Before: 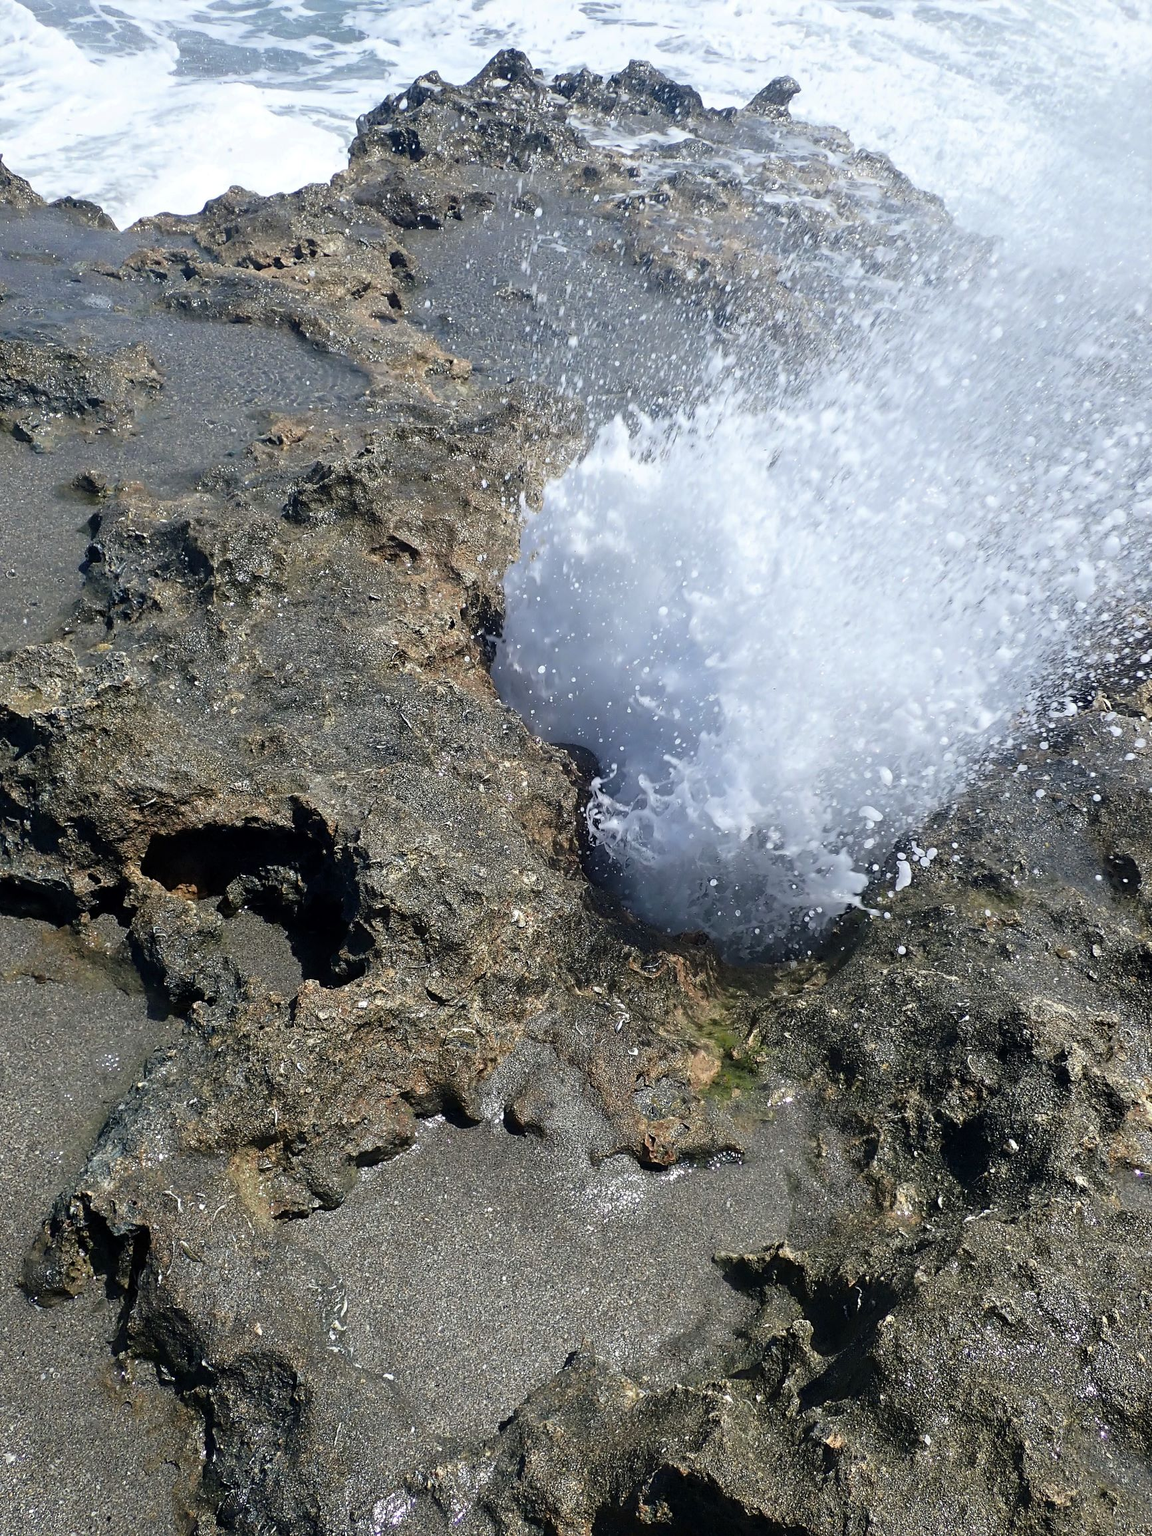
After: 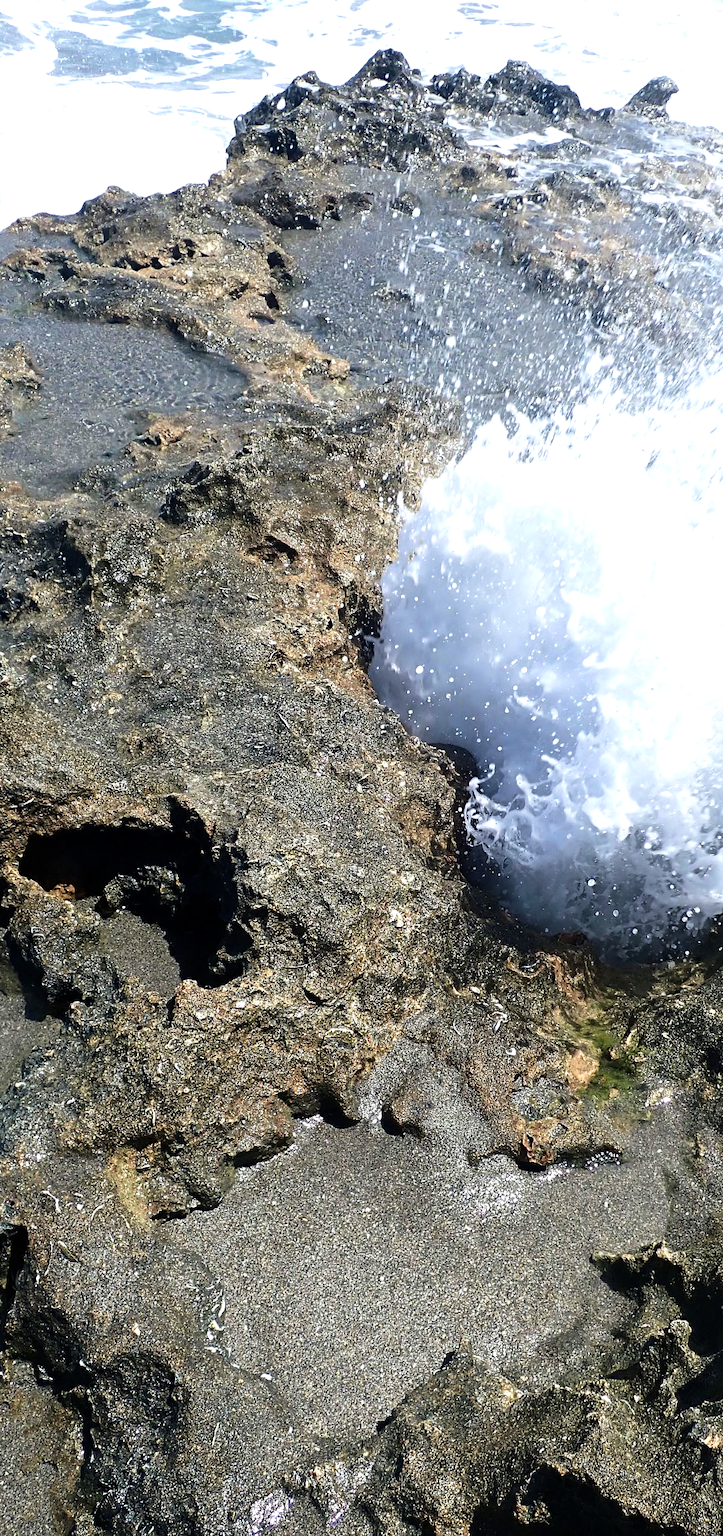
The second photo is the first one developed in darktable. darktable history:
crop: left 10.644%, right 26.528%
tone equalizer: -8 EV -0.75 EV, -7 EV -0.7 EV, -6 EV -0.6 EV, -5 EV -0.4 EV, -3 EV 0.4 EV, -2 EV 0.6 EV, -1 EV 0.7 EV, +0 EV 0.75 EV, edges refinement/feathering 500, mask exposure compensation -1.57 EV, preserve details no
velvia: on, module defaults
